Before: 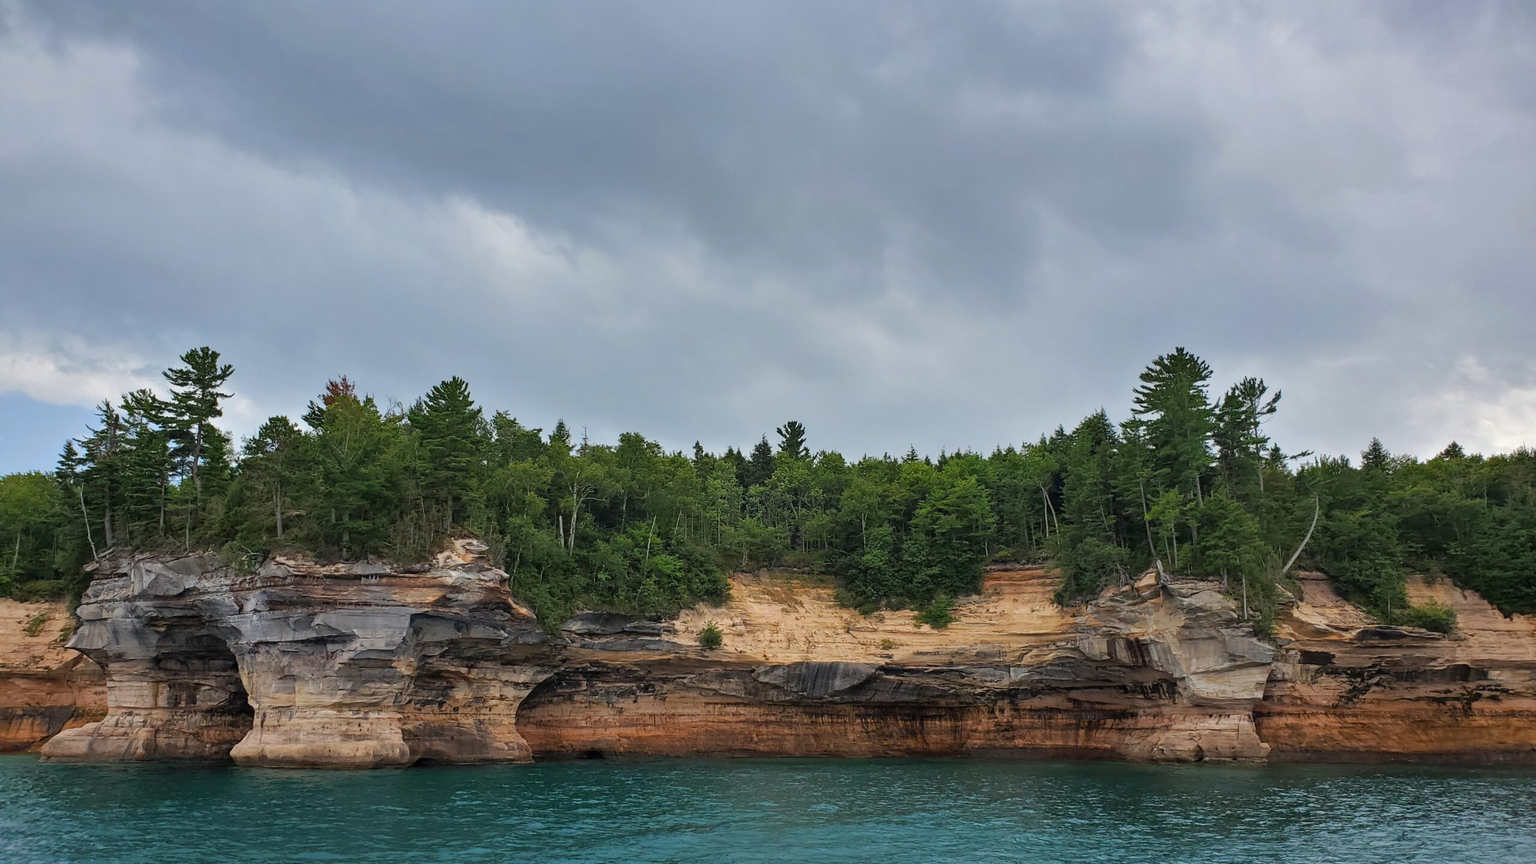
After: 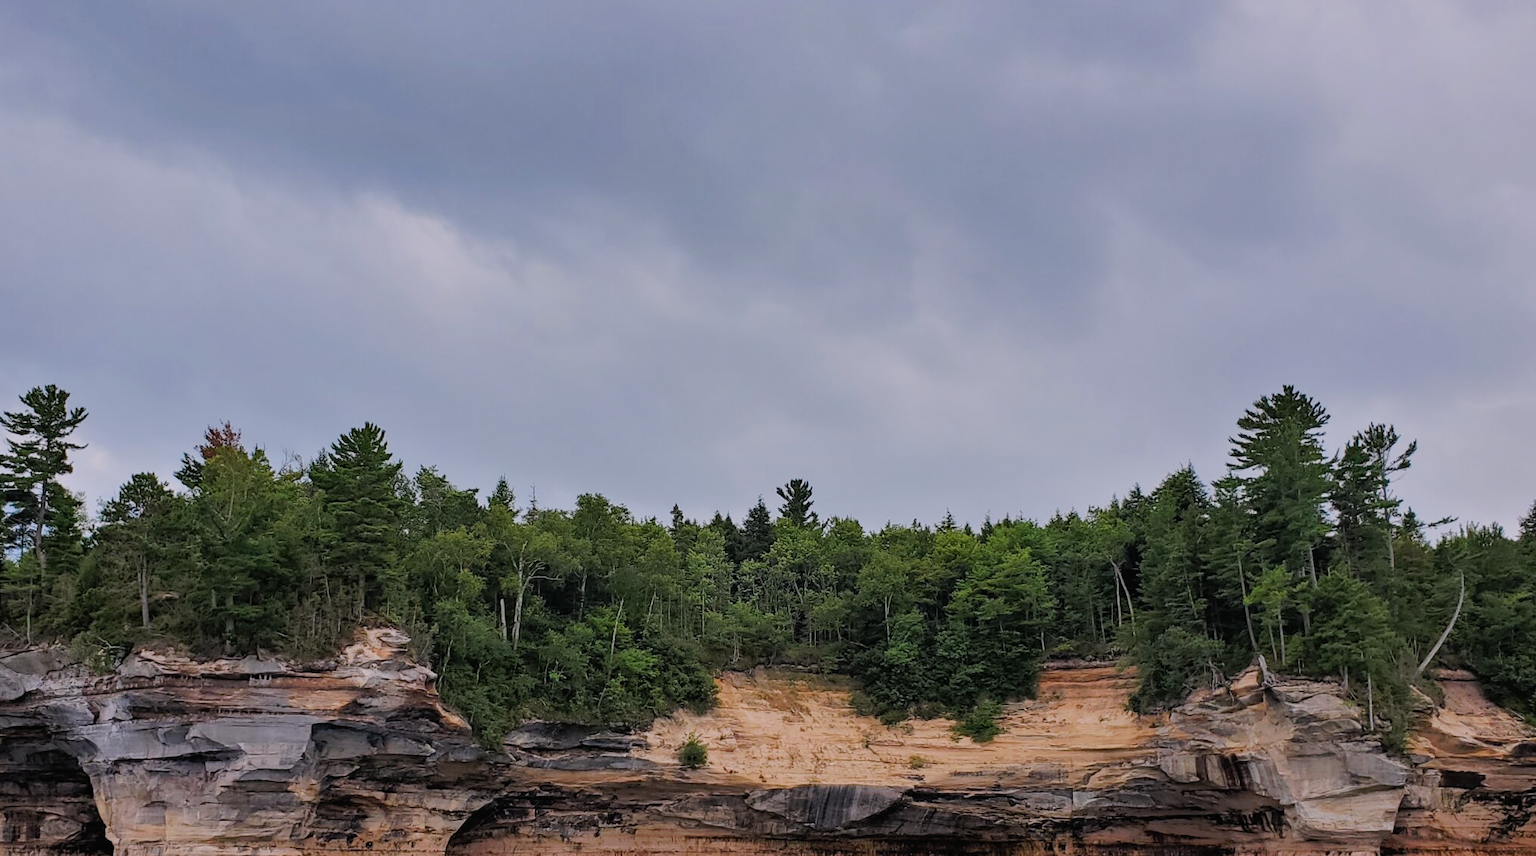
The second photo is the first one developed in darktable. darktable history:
tone curve: curves: ch0 [(0, 0) (0.003, 0.013) (0.011, 0.017) (0.025, 0.028) (0.044, 0.049) (0.069, 0.07) (0.1, 0.103) (0.136, 0.143) (0.177, 0.186) (0.224, 0.232) (0.277, 0.282) (0.335, 0.333) (0.399, 0.405) (0.468, 0.477) (0.543, 0.54) (0.623, 0.627) (0.709, 0.709) (0.801, 0.798) (0.898, 0.902) (1, 1)], preserve colors none
white balance: red 1.05, blue 1.072
crop and rotate: left 10.77%, top 5.1%, right 10.41%, bottom 16.76%
filmic rgb: black relative exposure -7.65 EV, white relative exposure 4.56 EV, hardness 3.61
